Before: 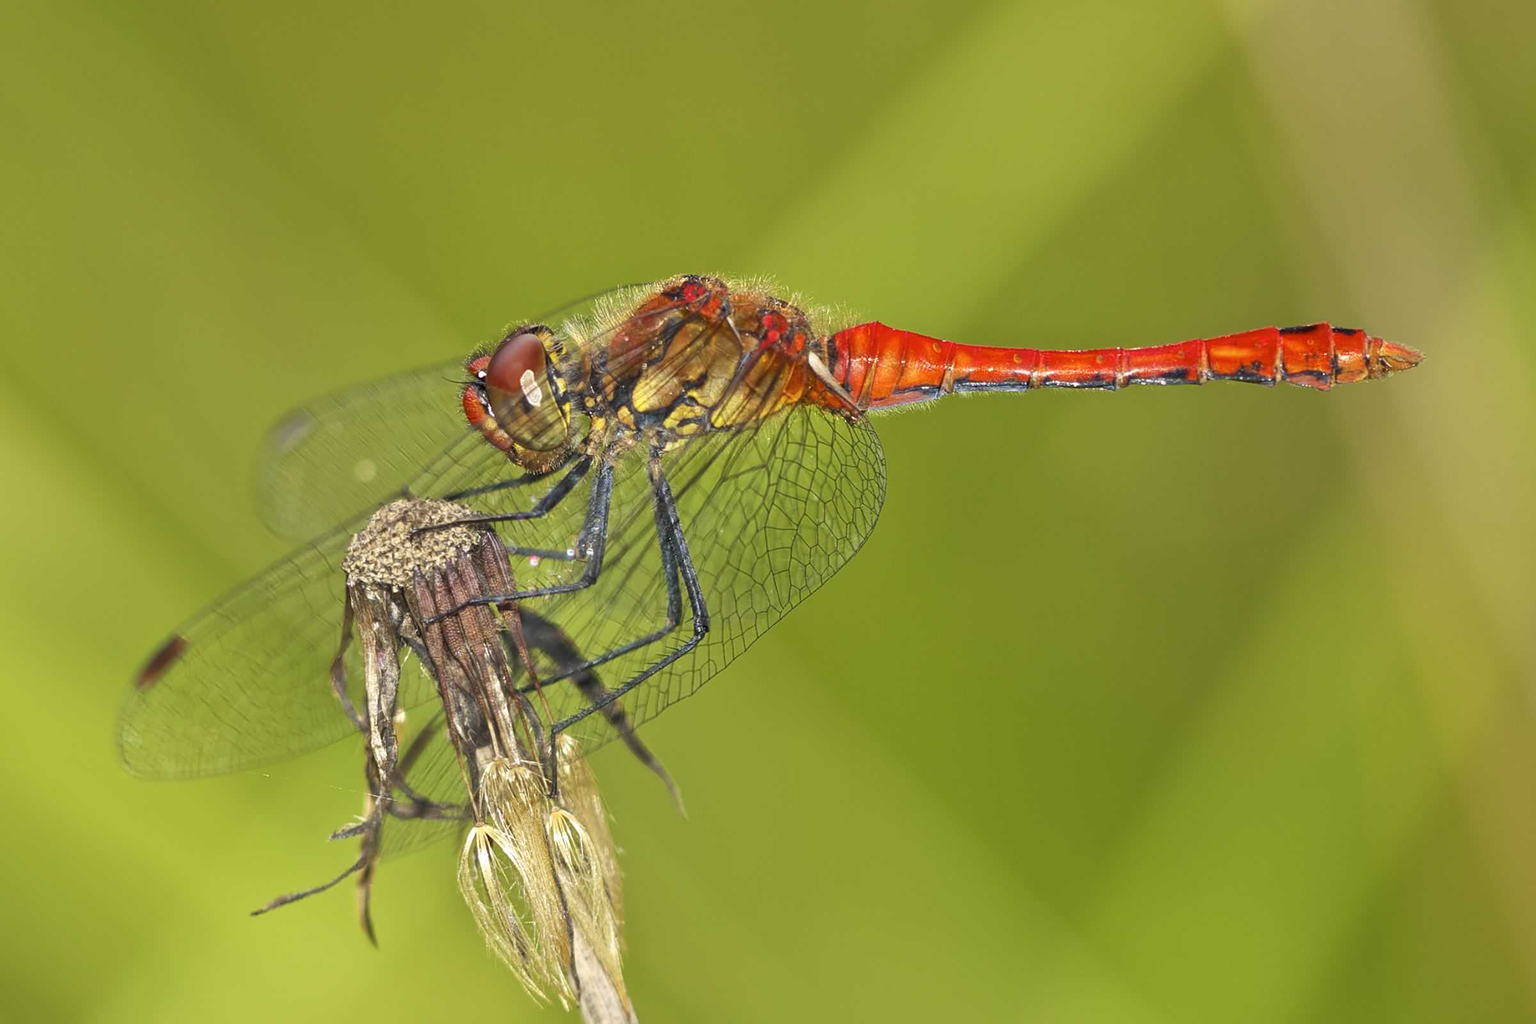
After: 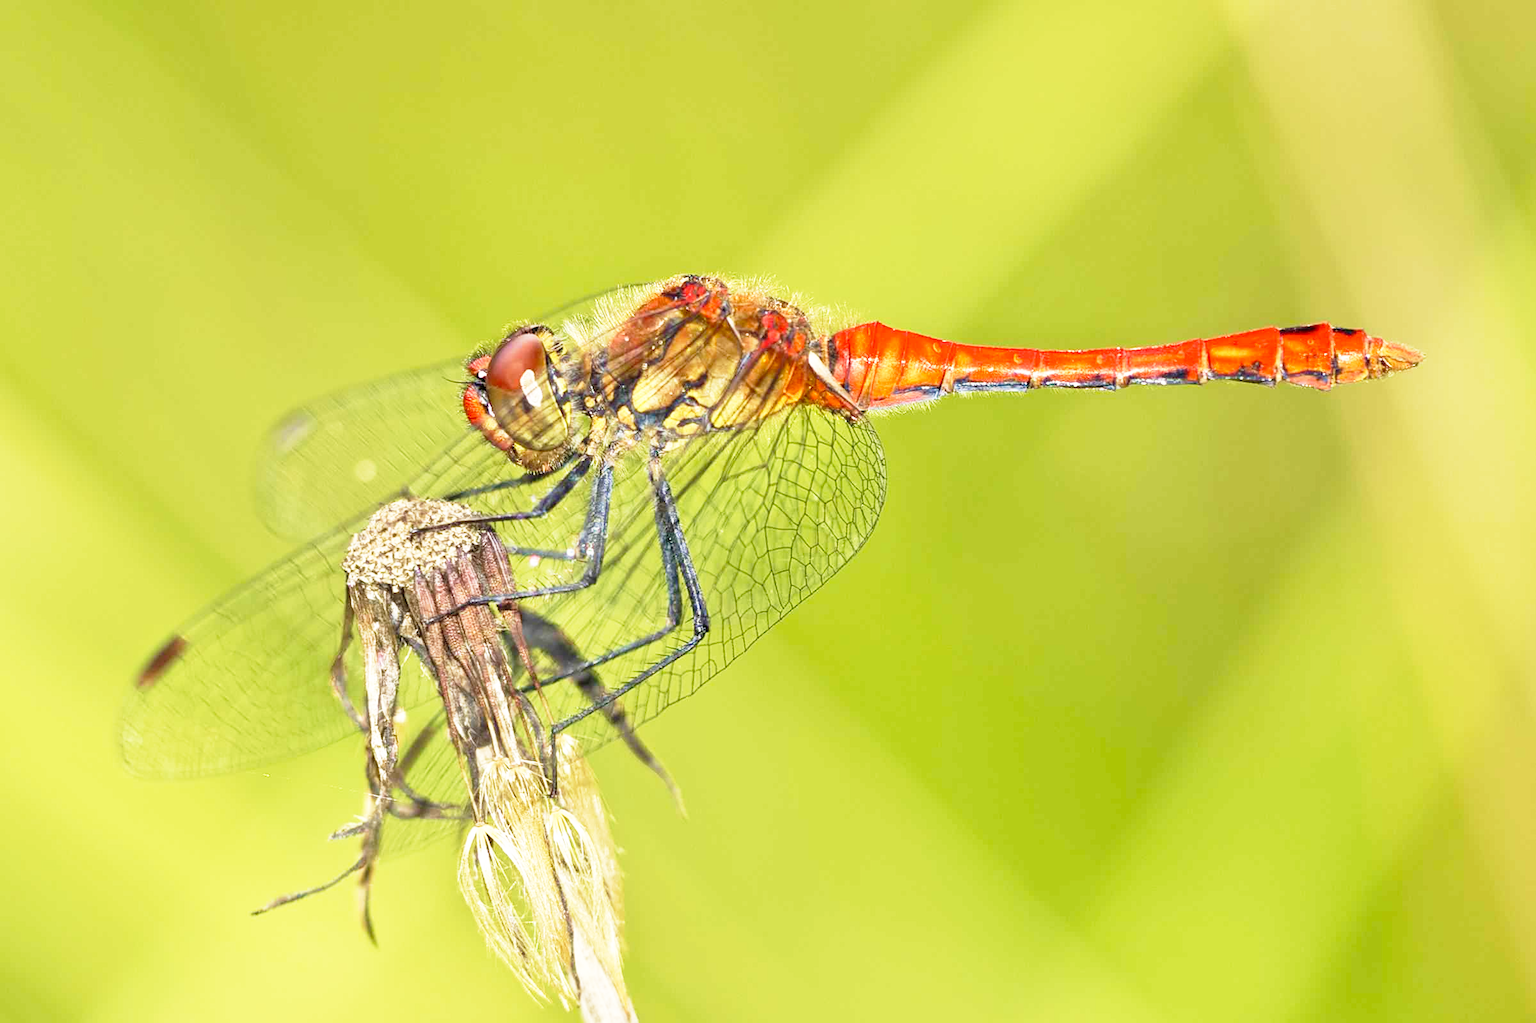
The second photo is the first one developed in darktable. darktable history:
velvia: on, module defaults
base curve: curves: ch0 [(0, 0) (0.012, 0.01) (0.073, 0.168) (0.31, 0.711) (0.645, 0.957) (1, 1)], preserve colors none
